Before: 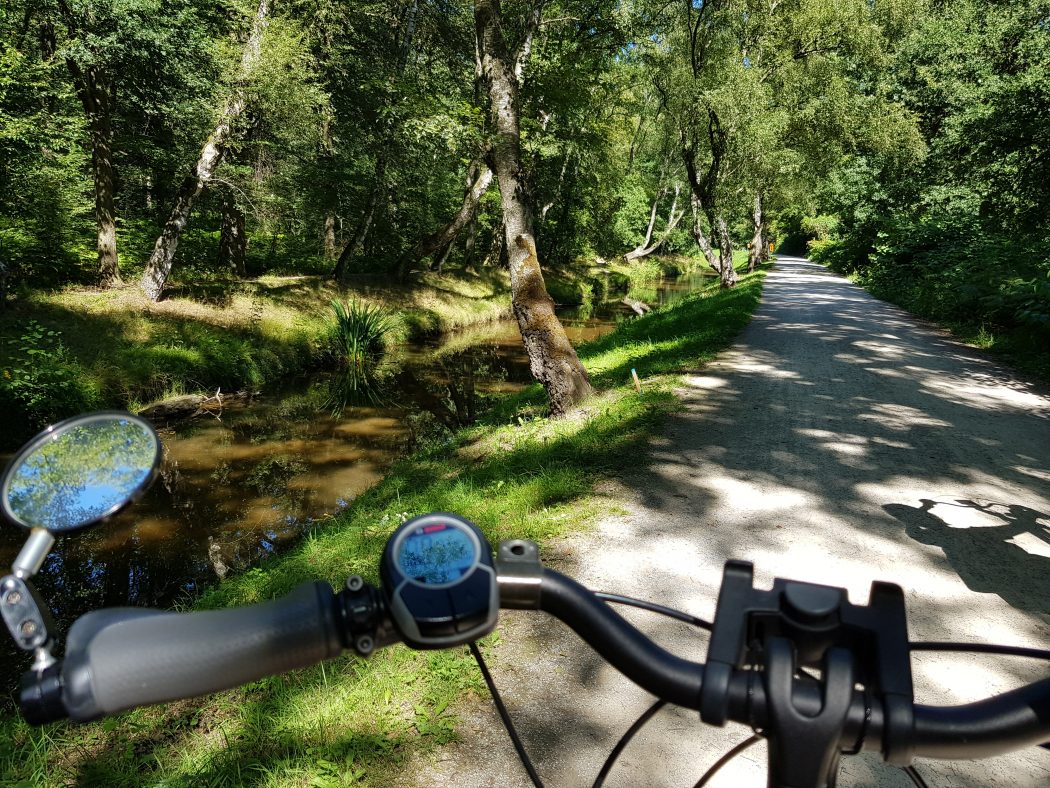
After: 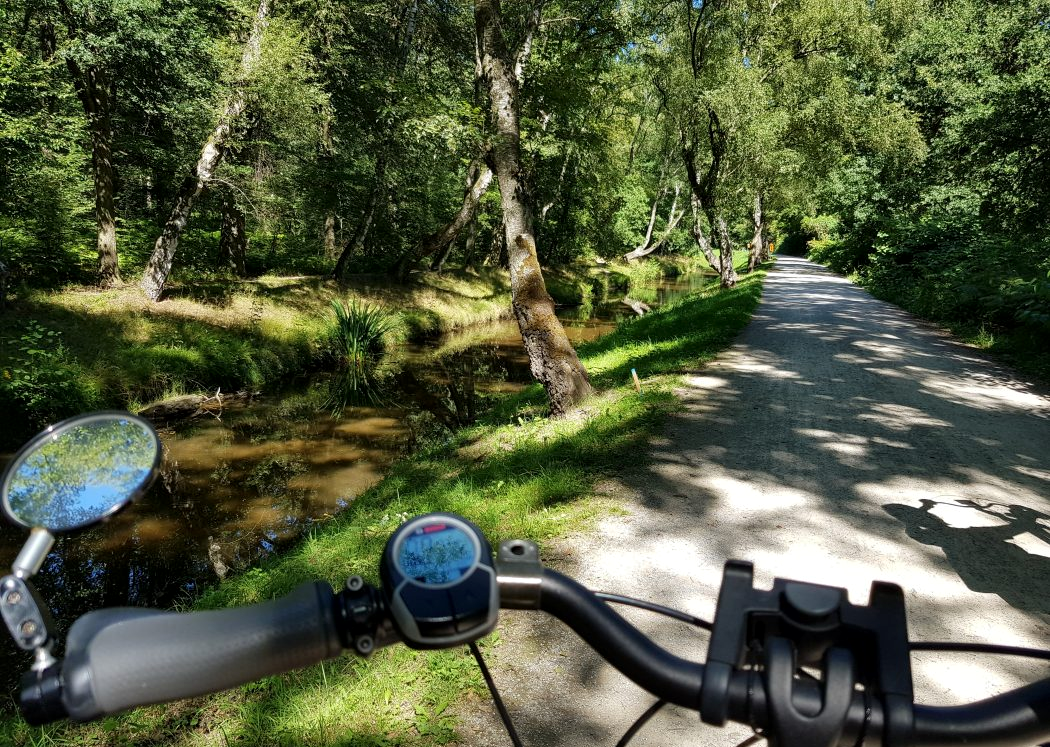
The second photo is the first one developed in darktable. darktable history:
local contrast: mode bilateral grid, contrast 20, coarseness 50, detail 120%, midtone range 0.2
crop and rotate: top 0%, bottom 5.097%
